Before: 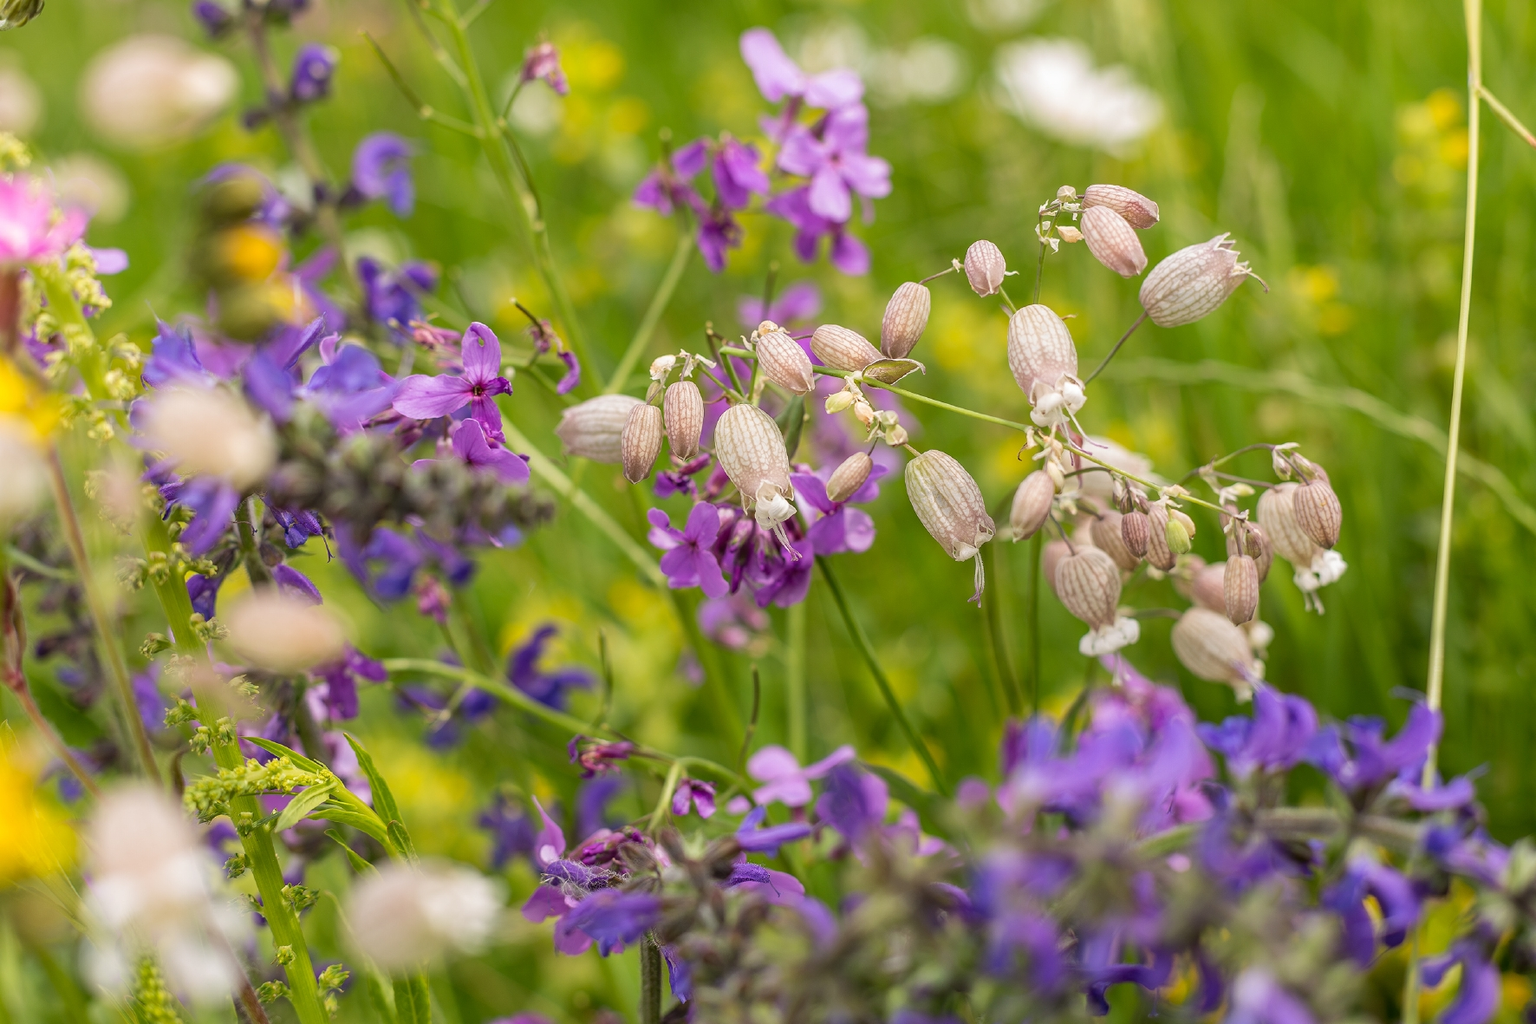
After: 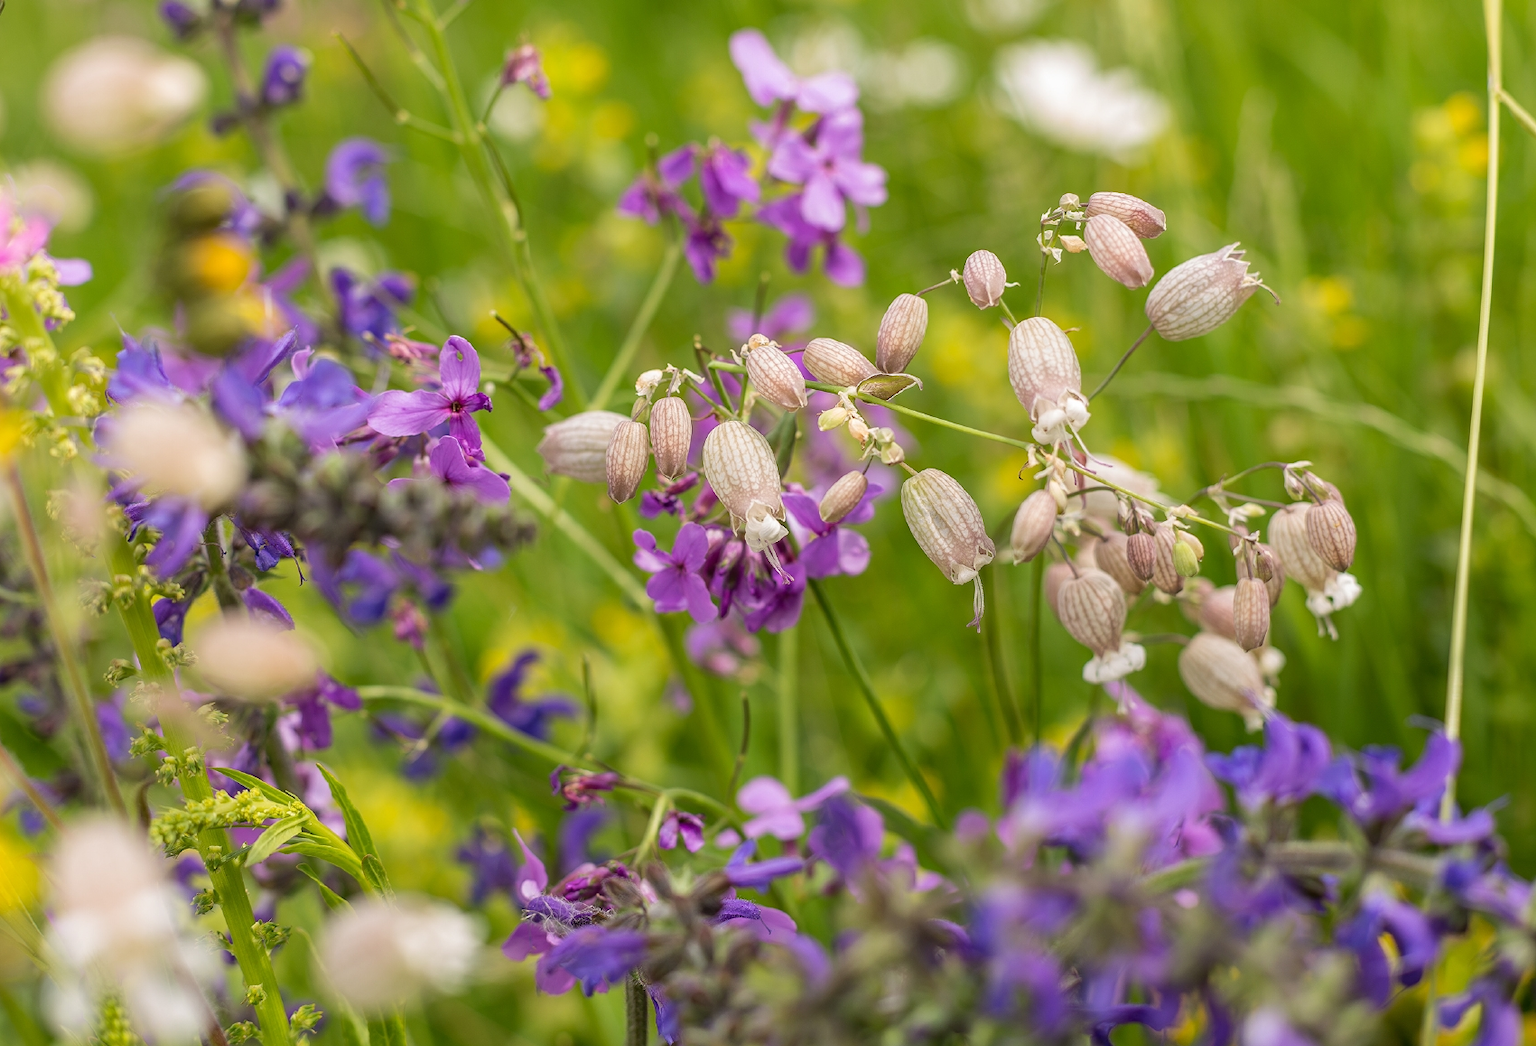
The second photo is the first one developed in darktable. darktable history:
crop and rotate: left 2.649%, right 1.345%, bottom 1.824%
